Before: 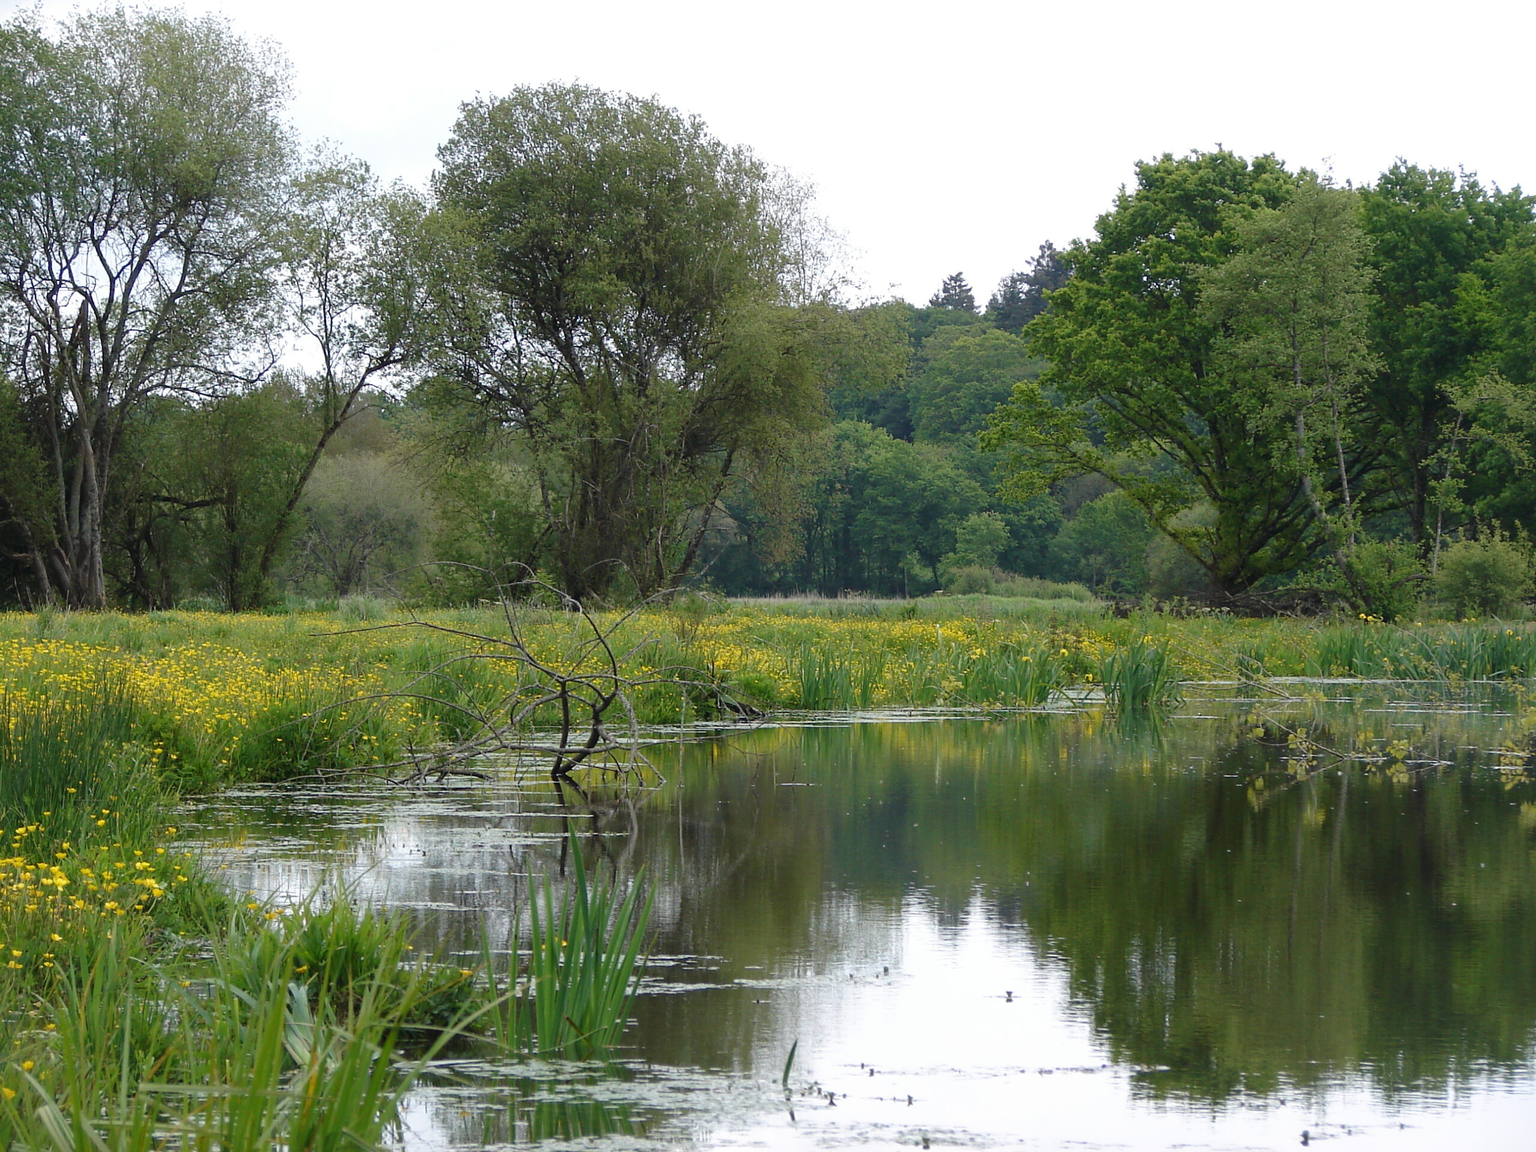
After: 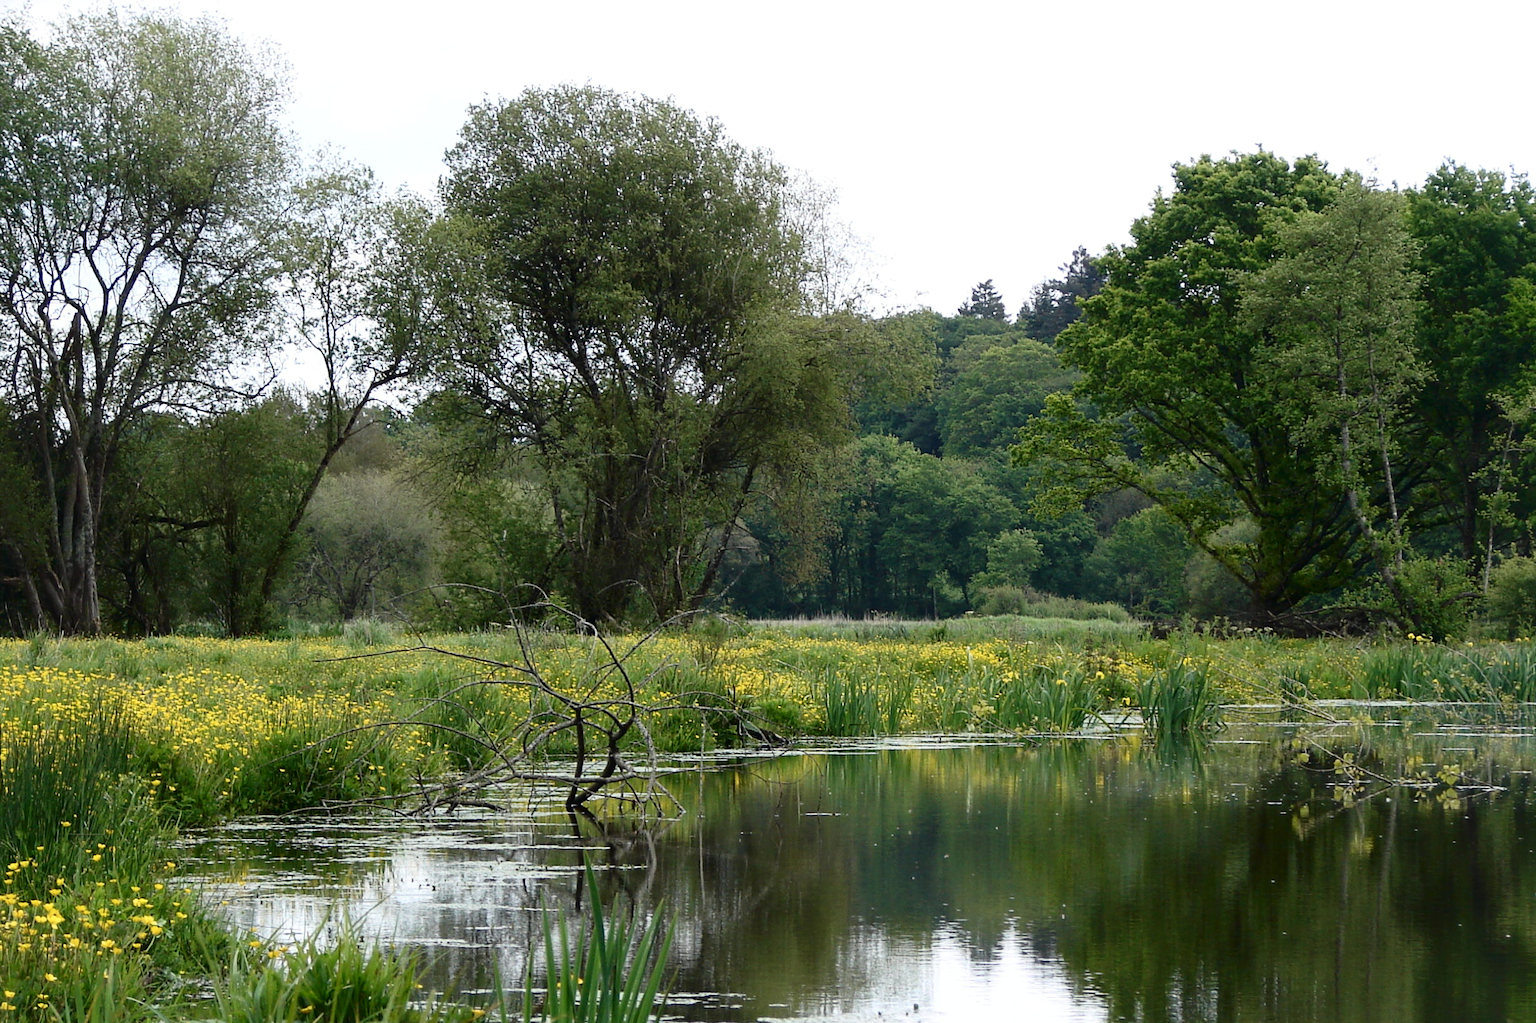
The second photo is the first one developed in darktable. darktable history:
tone curve: curves: ch0 [(0, 0) (0.137, 0.063) (0.255, 0.176) (0.502, 0.502) (0.749, 0.839) (1, 1)], color space Lab, independent channels, preserve colors none
crop and rotate: angle 0.274°, left 0.331%, right 3.152%, bottom 14.202%
shadows and highlights: shadows 61.67, white point adjustment 0.309, highlights -33.65, compress 83.66%
